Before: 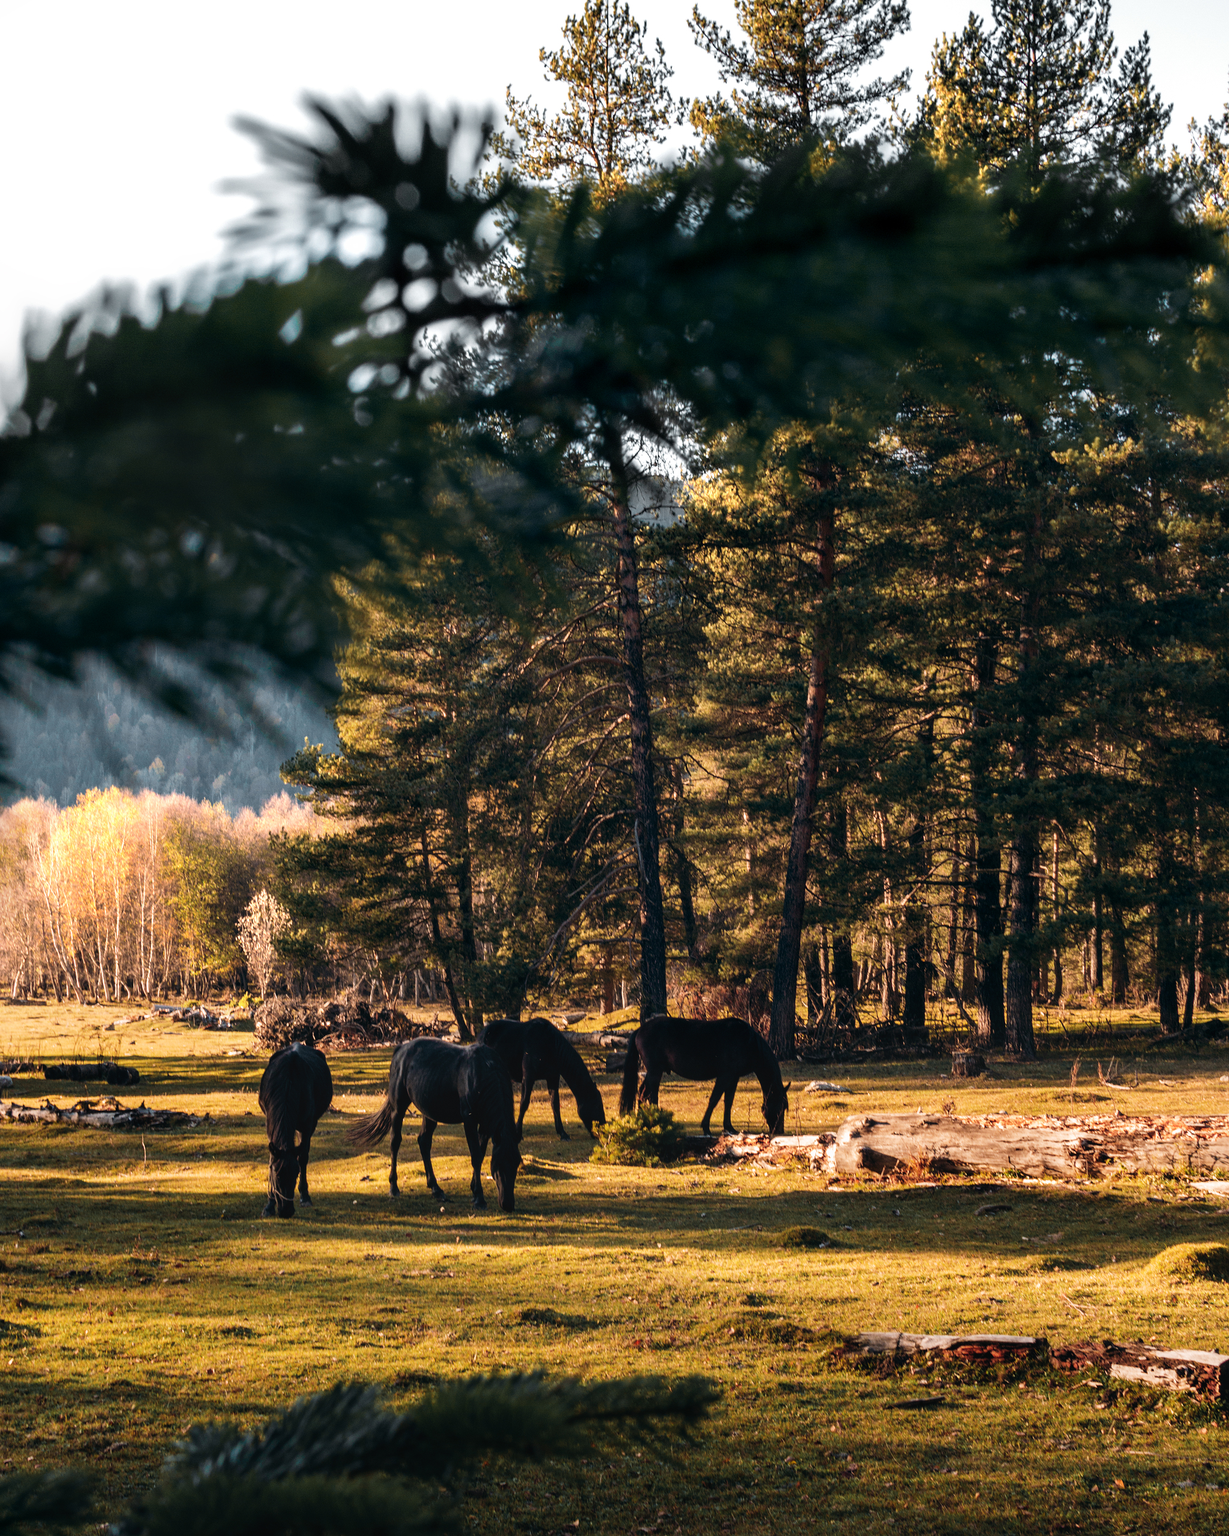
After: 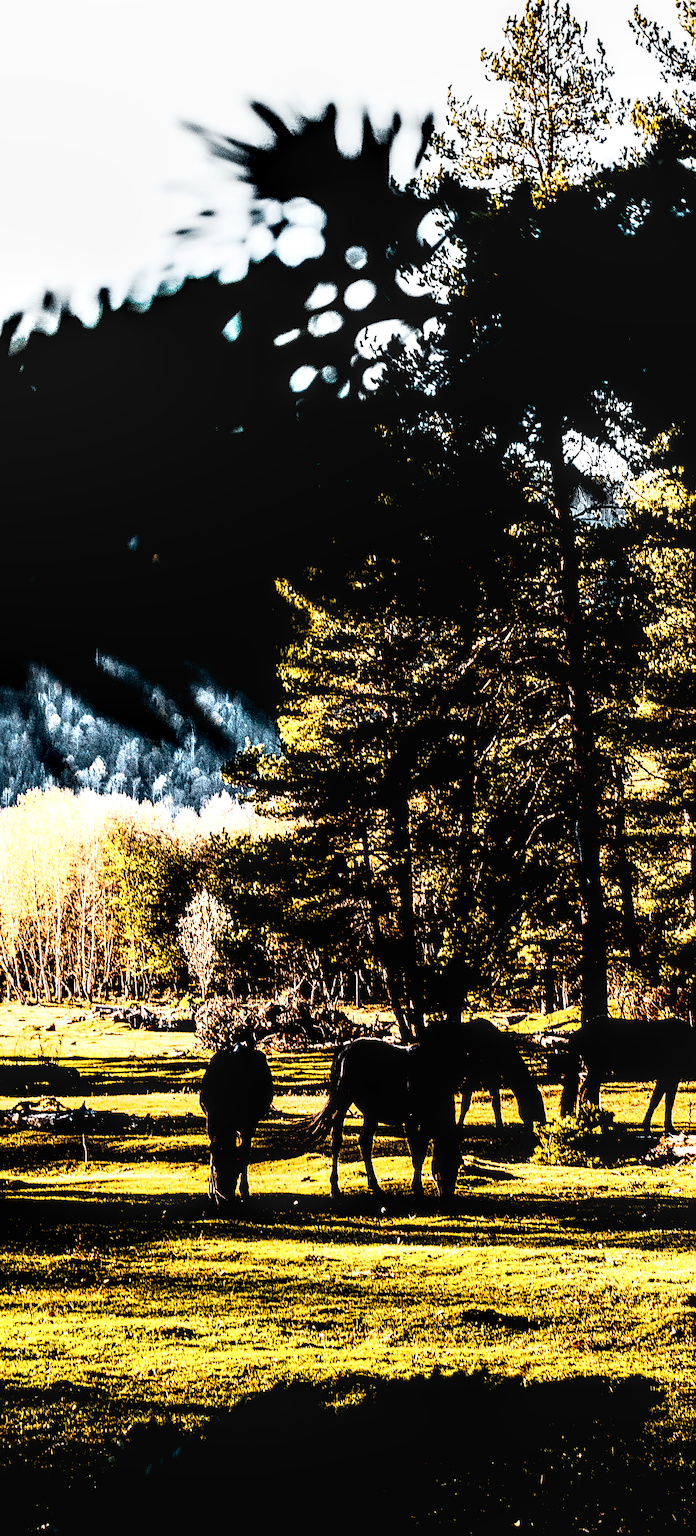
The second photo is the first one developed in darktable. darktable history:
exposure: black level correction 0.057, compensate highlight preservation false
contrast brightness saturation: contrast 0.376, brightness 0.096
tone curve: curves: ch0 [(0, 0.013) (0.074, 0.044) (0.251, 0.234) (0.472, 0.511) (0.63, 0.752) (0.746, 0.866) (0.899, 0.956) (1, 1)]; ch1 [(0, 0) (0.08, 0.08) (0.347, 0.394) (0.455, 0.441) (0.5, 0.5) (0.517, 0.53) (0.563, 0.611) (0.617, 0.682) (0.756, 0.788) (0.92, 0.92) (1, 1)]; ch2 [(0, 0) (0.096, 0.056) (0.304, 0.204) (0.5, 0.5) (0.539, 0.575) (0.597, 0.644) (0.92, 0.92) (1, 1)], preserve colors none
sharpen: amount 0.566
crop: left 4.836%, right 38.503%
filmic rgb: black relative exposure -5.04 EV, white relative exposure 3.99 EV, hardness 2.88, contrast 1.497
local contrast: highlights 64%, shadows 54%, detail 168%, midtone range 0.521
